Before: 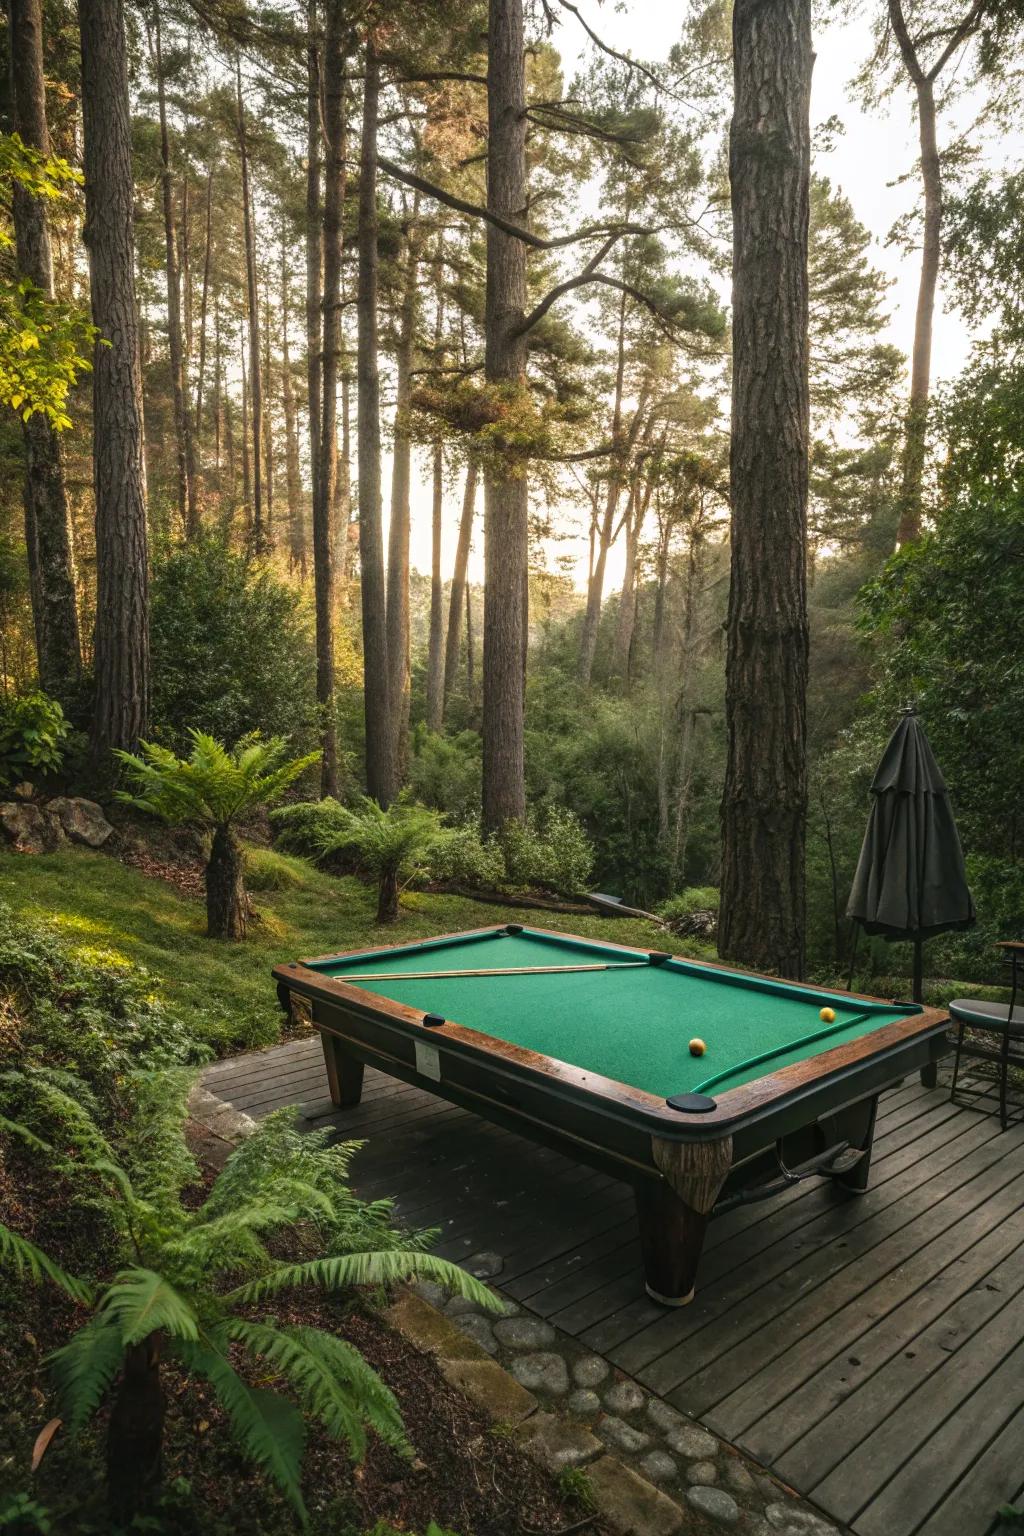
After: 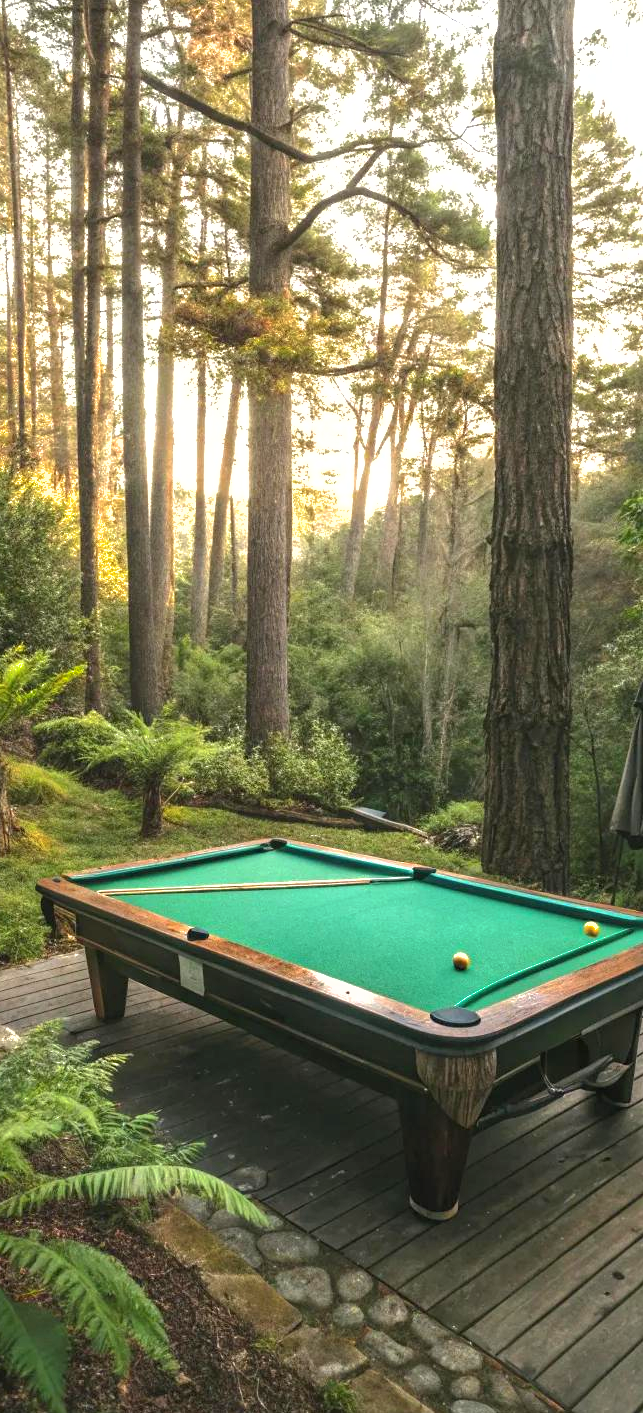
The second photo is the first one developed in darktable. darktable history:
shadows and highlights: shadows 29.96
exposure: black level correction 0, exposure 1 EV, compensate highlight preservation false
crop and rotate: left 23.051%, top 5.628%, right 14.138%, bottom 2.341%
